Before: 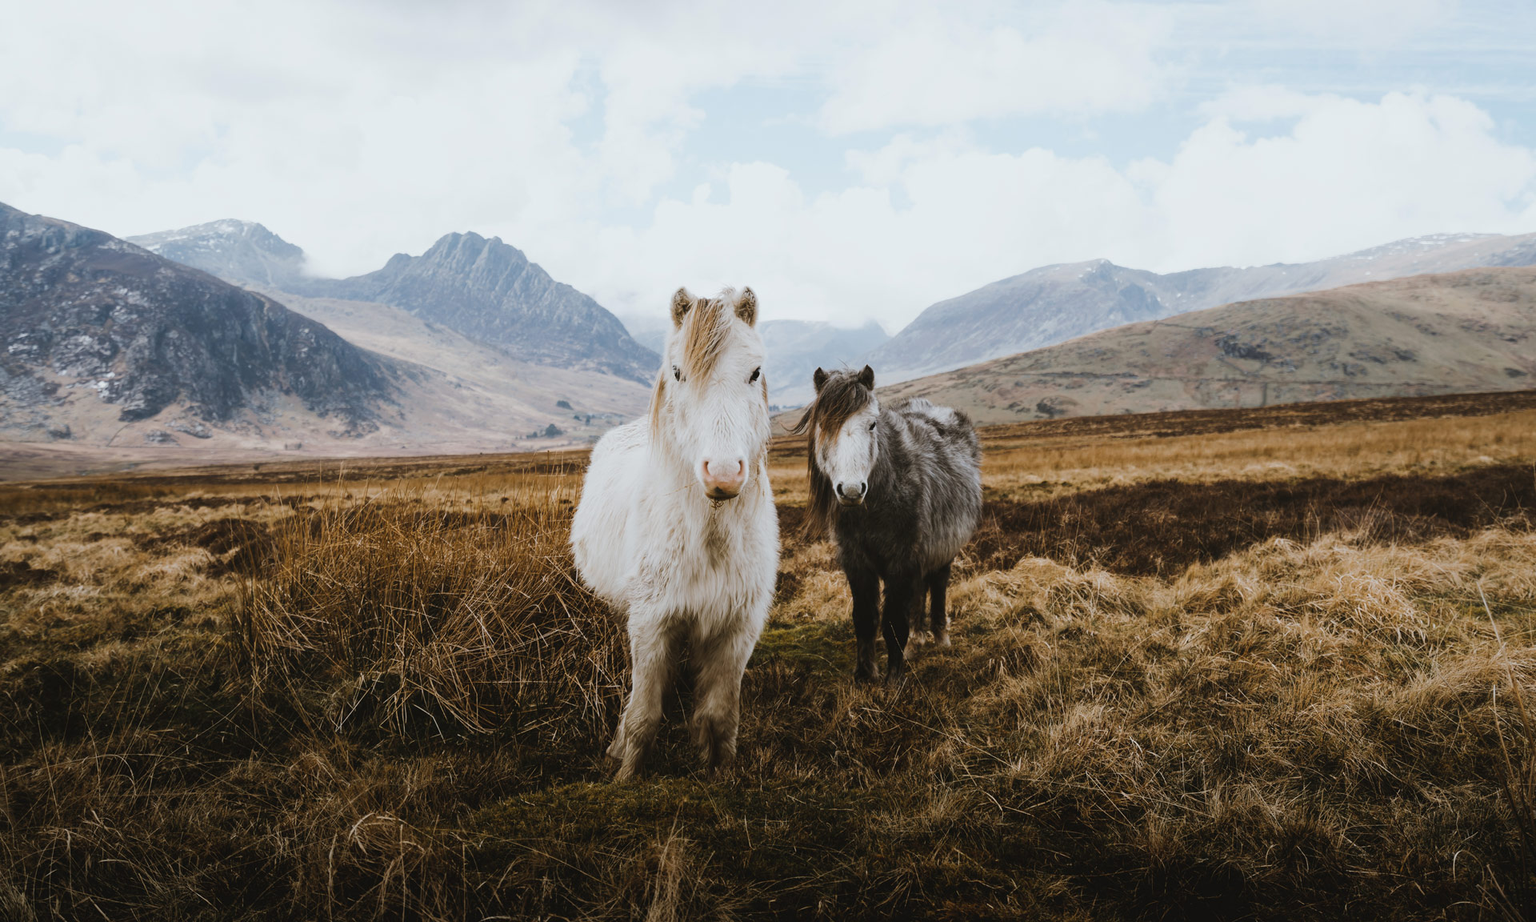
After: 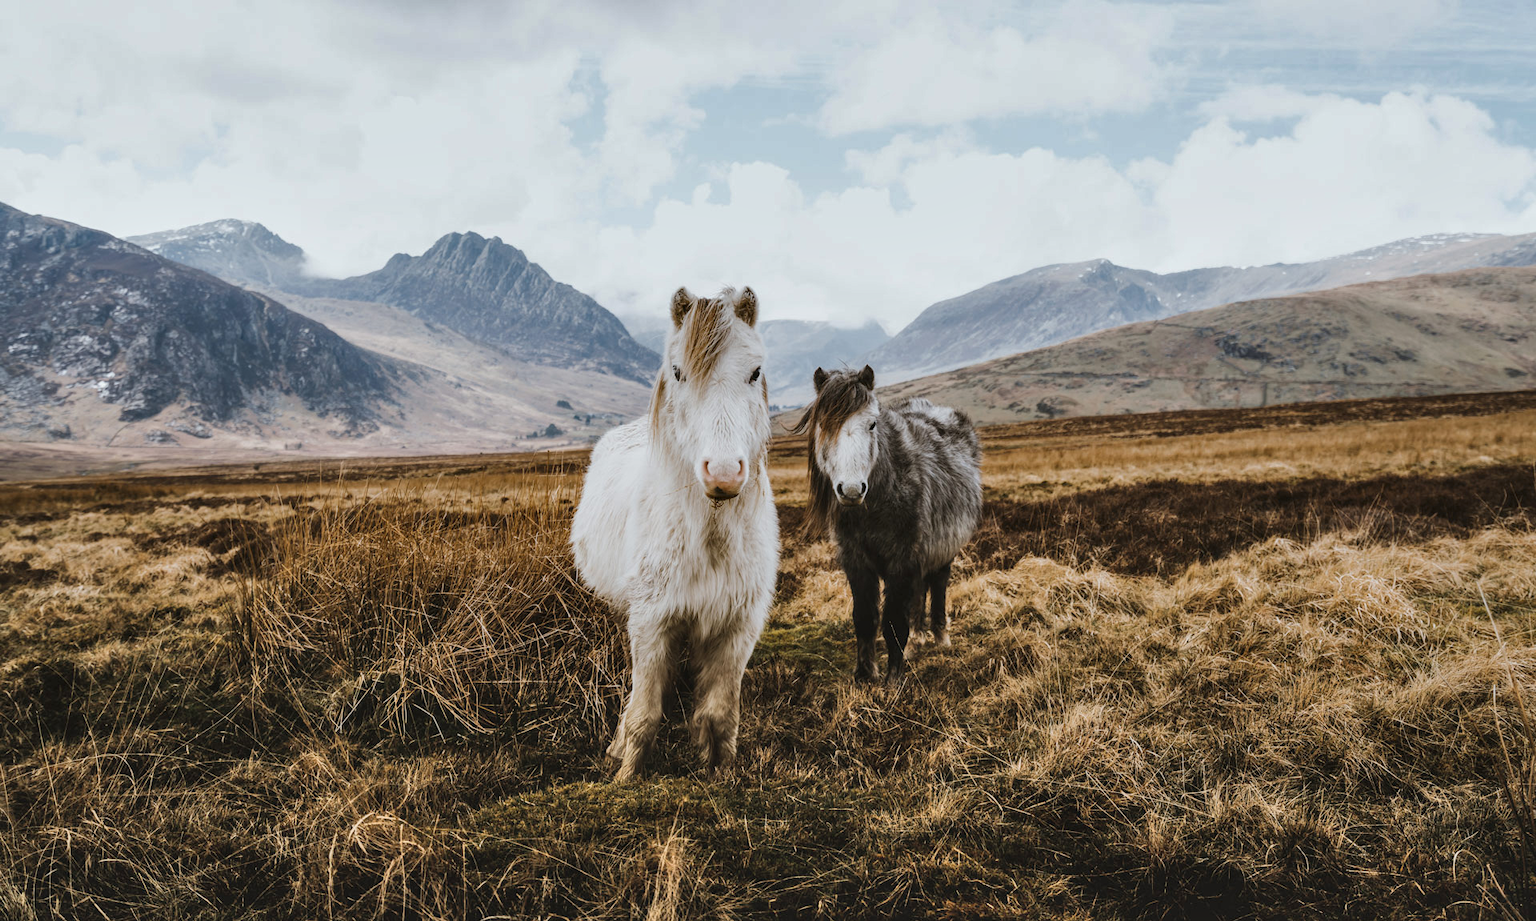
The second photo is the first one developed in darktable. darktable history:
local contrast: on, module defaults
shadows and highlights: shadows 60, soften with gaussian
